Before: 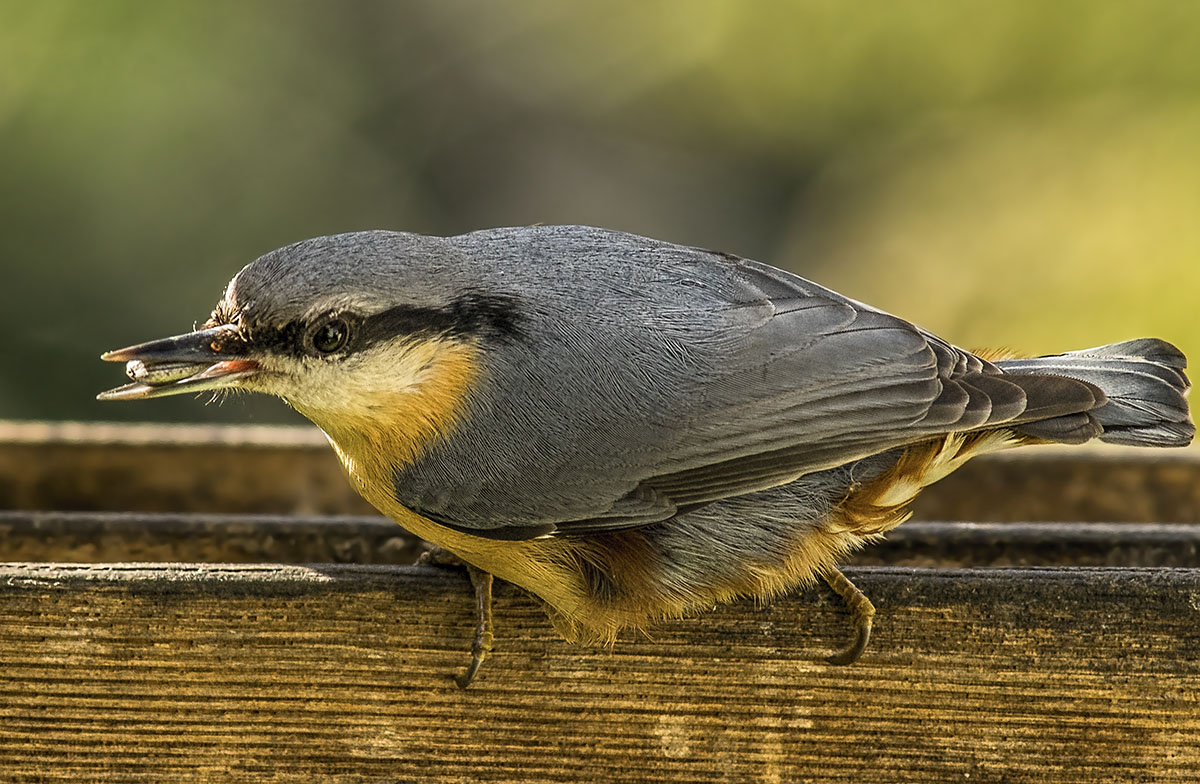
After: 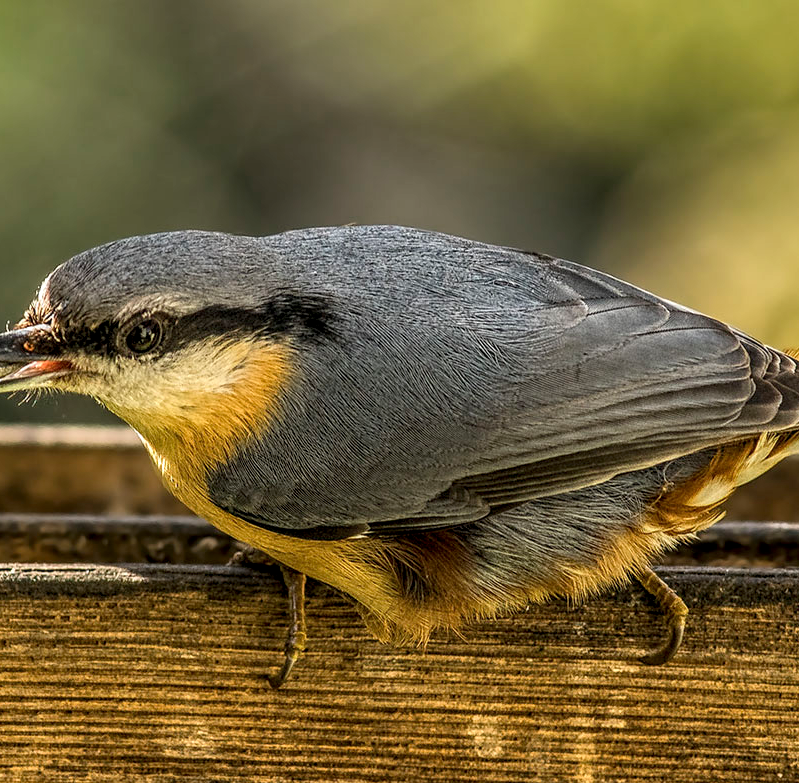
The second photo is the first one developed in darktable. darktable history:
crop and rotate: left 15.633%, right 17.728%
local contrast: detail 130%
